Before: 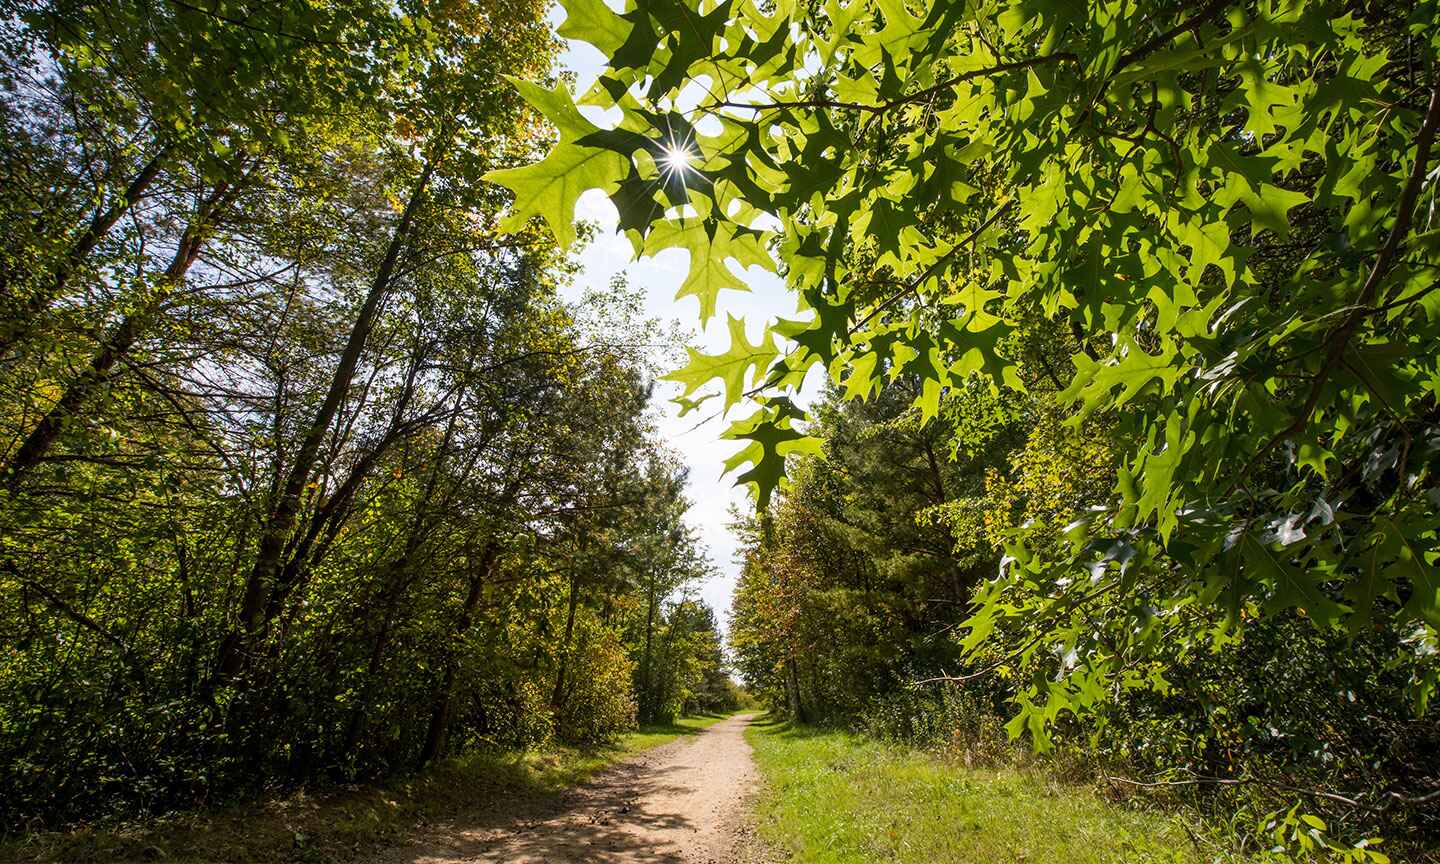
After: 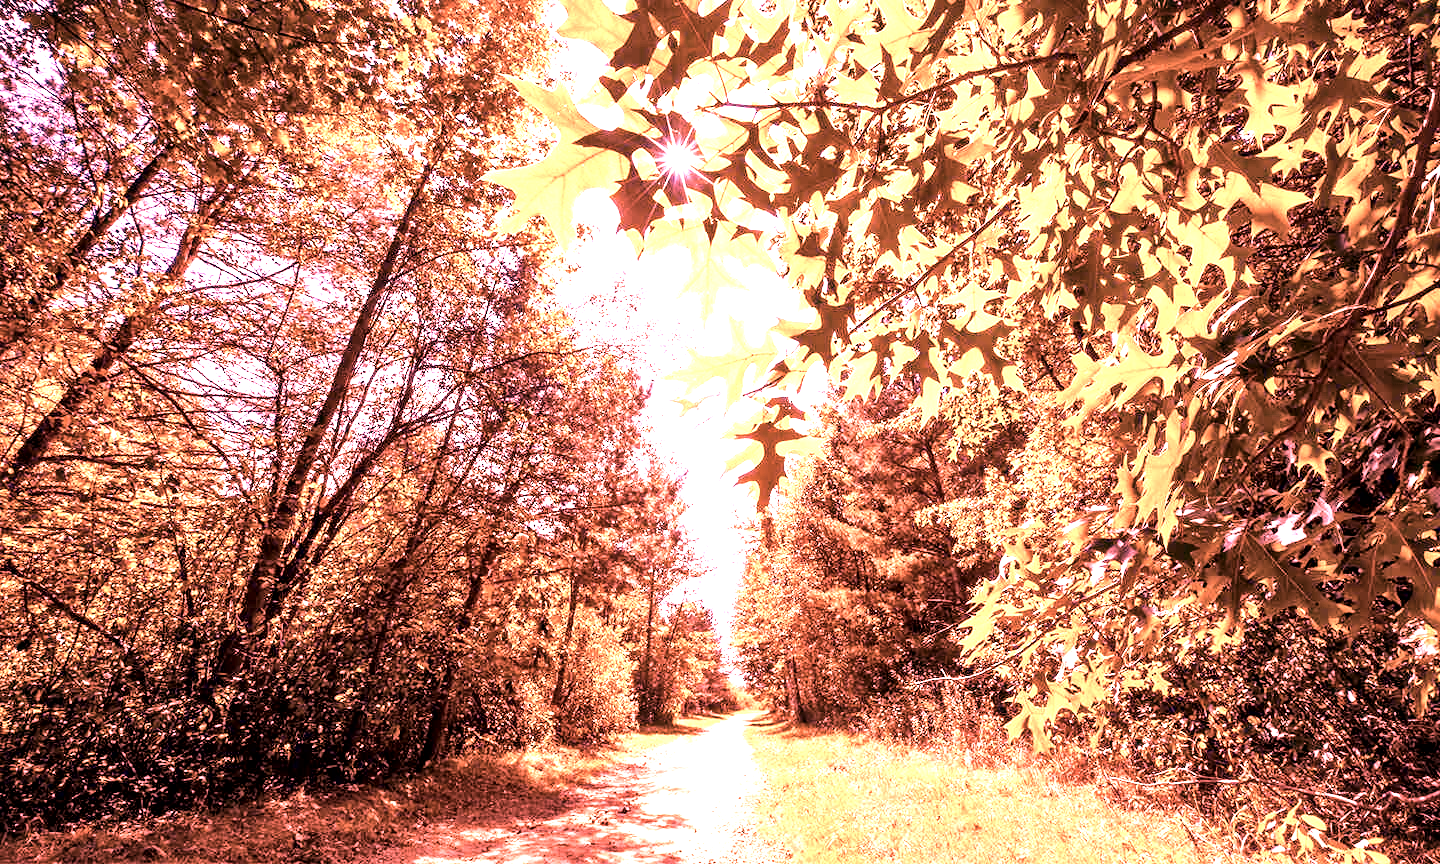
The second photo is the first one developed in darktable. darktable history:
local contrast: mode bilateral grid, contrast 20, coarseness 50, detail 171%, midtone range 0.2
contrast brightness saturation: contrast 0.1, saturation -0.36
white balance: red 4.26, blue 1.802
